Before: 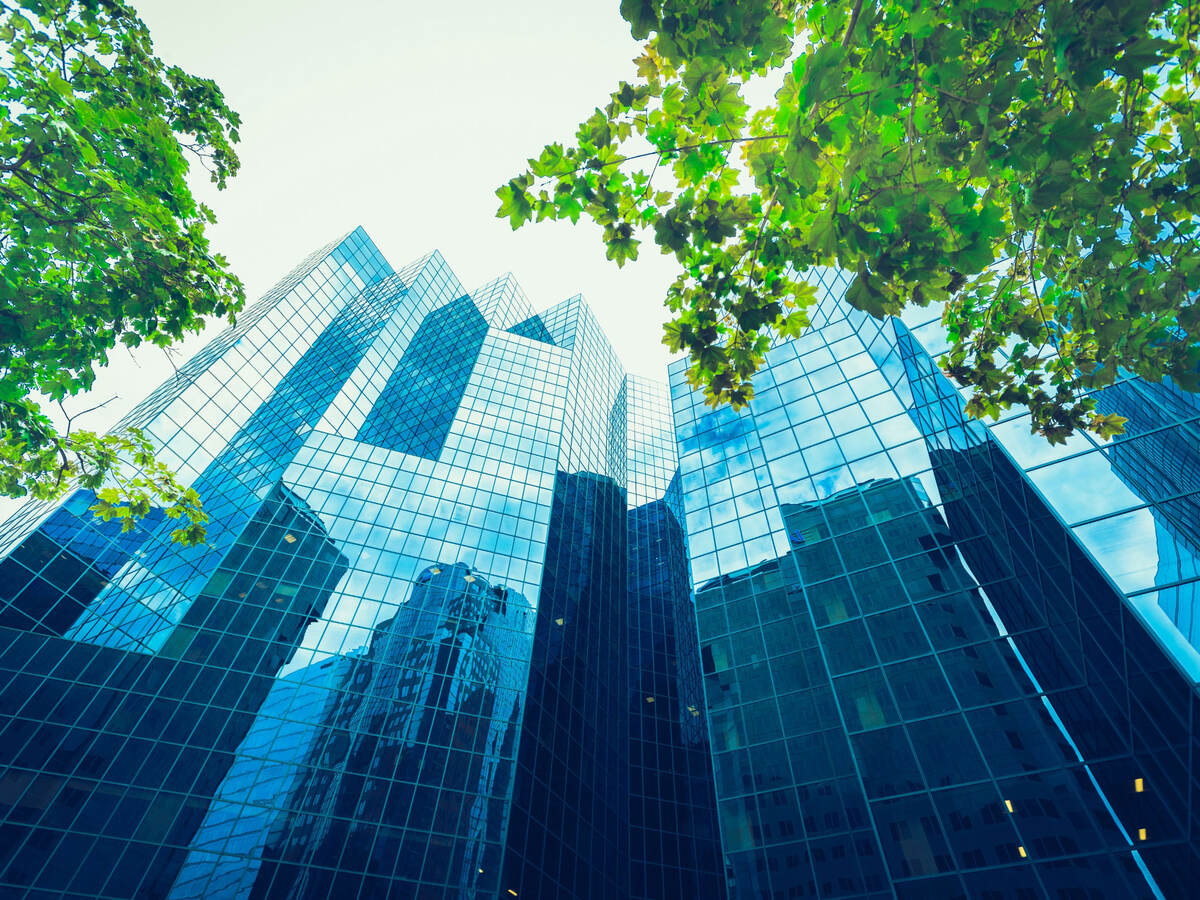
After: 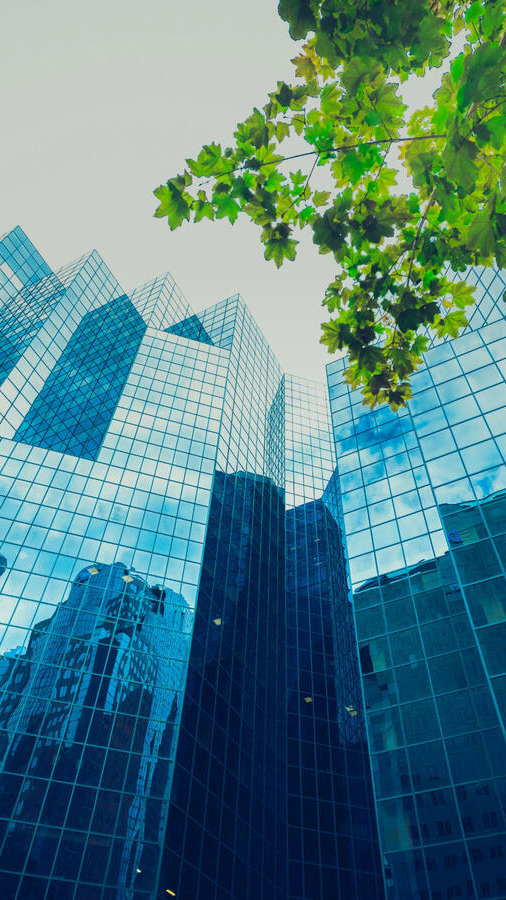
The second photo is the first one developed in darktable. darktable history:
crop: left 28.583%, right 29.231%
color zones: mix -62.47%
graduated density: rotation -0.352°, offset 57.64
